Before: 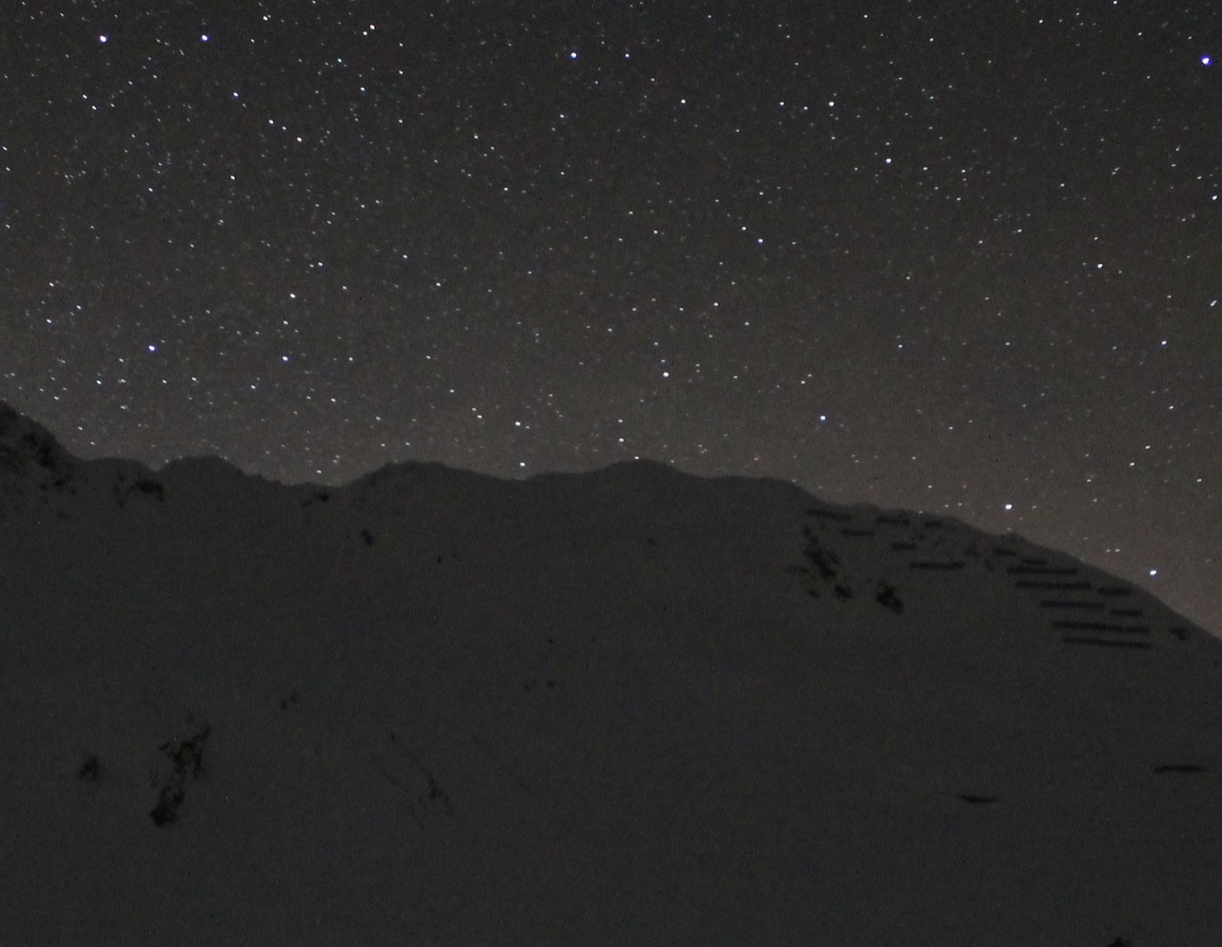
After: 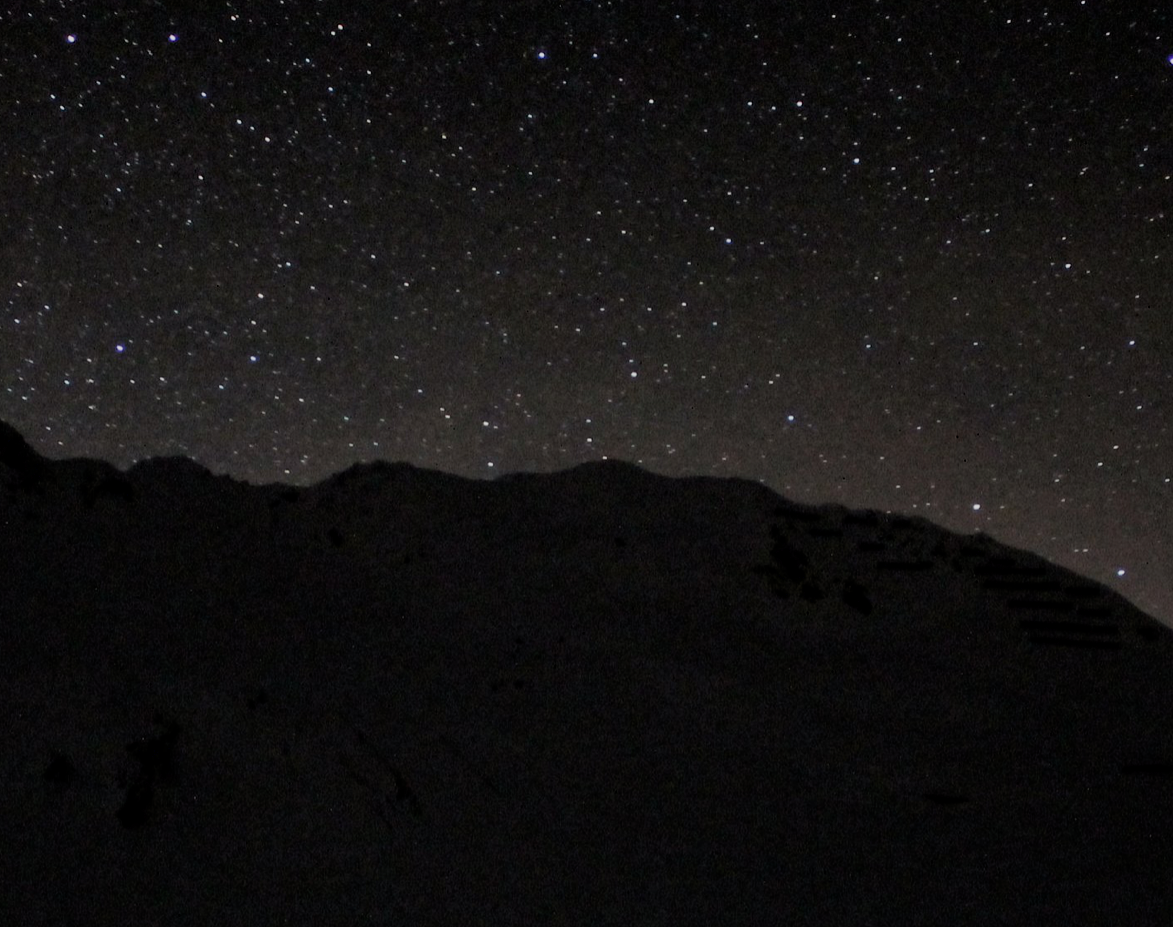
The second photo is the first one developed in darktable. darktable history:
filmic rgb: black relative exposure -7.65 EV, white relative exposure 4.56 EV, hardness 3.61, color science v6 (2022)
crop and rotate: left 2.696%, right 1.245%, bottom 2.106%
exposure: black level correction 0.01, exposure 0.017 EV, compensate exposure bias true, compensate highlight preservation false
